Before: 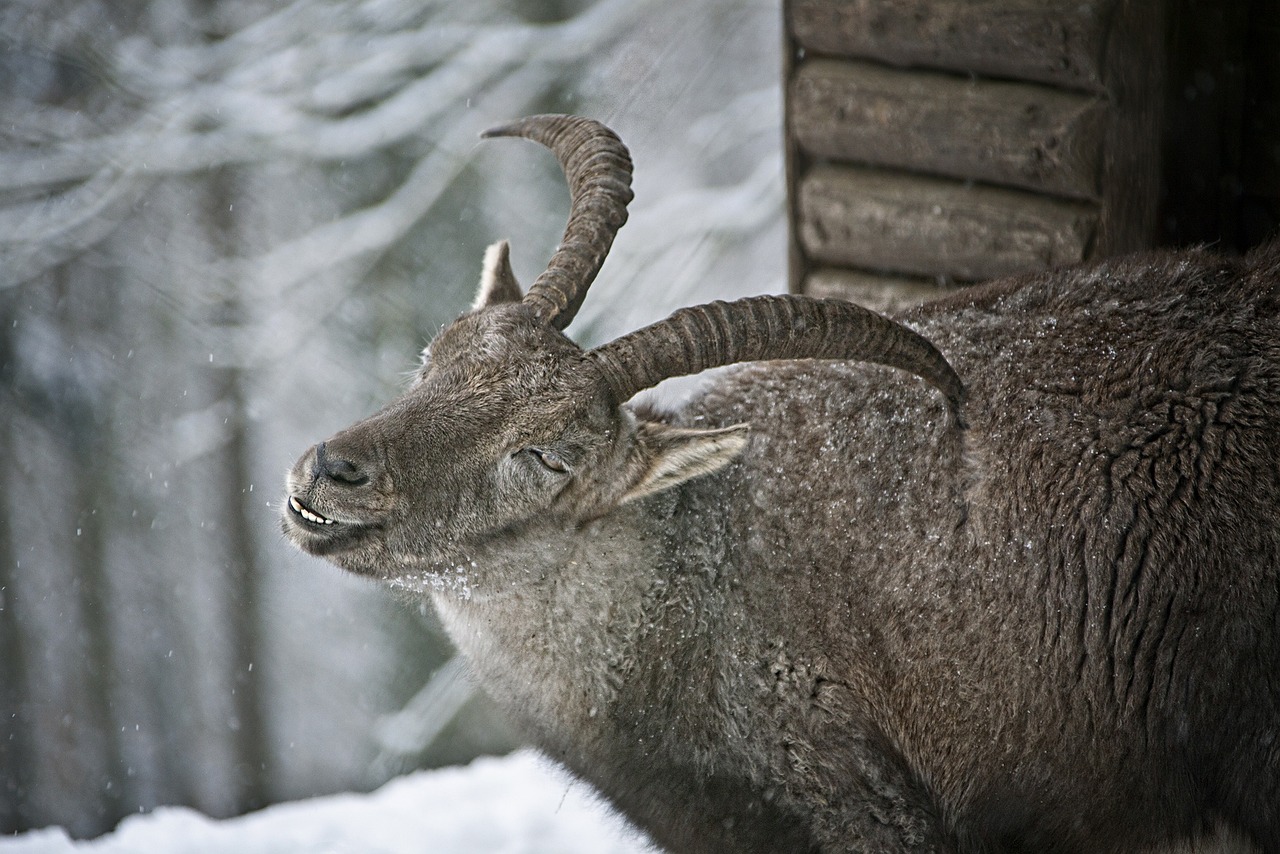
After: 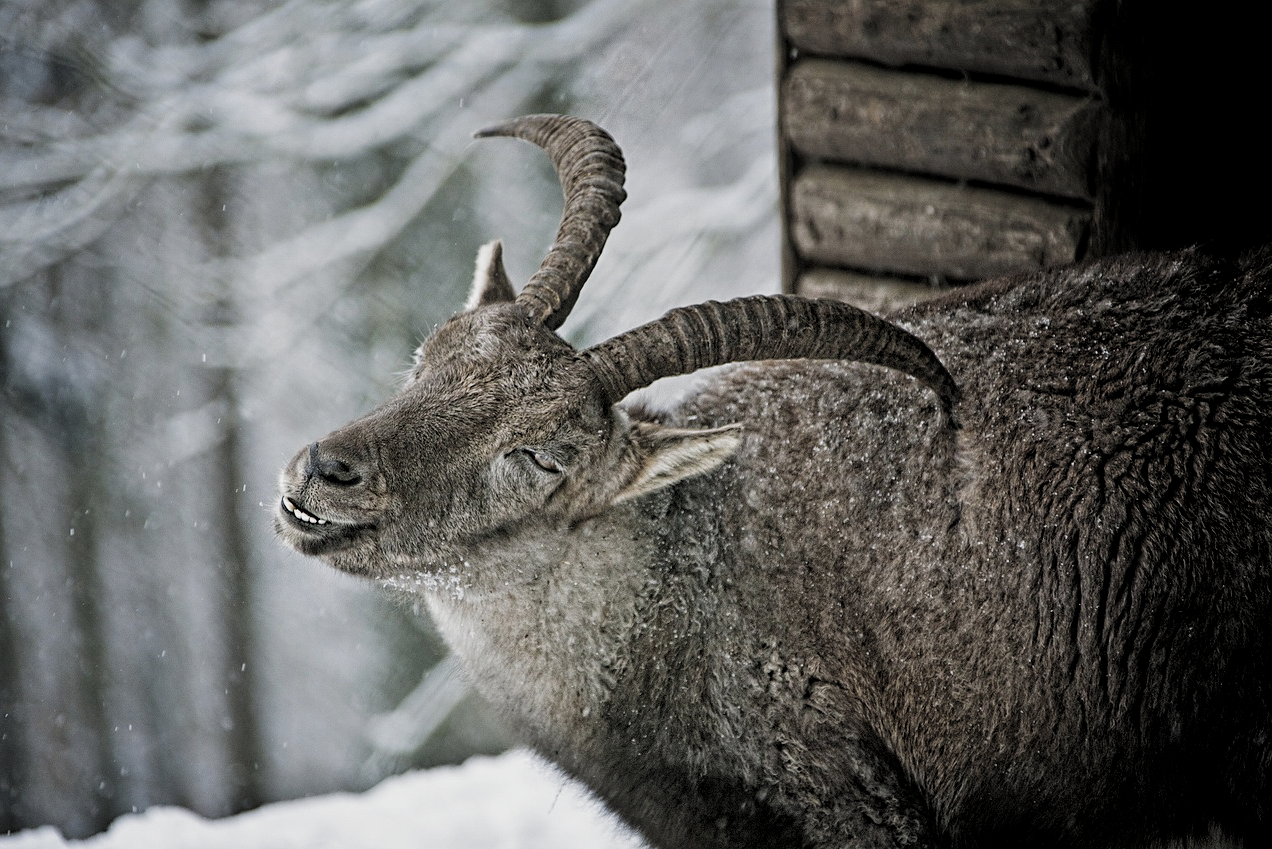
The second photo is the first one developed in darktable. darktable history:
local contrast: highlights 104%, shadows 99%, detail 119%, midtone range 0.2
exposure: black level correction 0, compensate highlight preservation false
crop and rotate: left 0.621%, top 0.215%, bottom 0.343%
filmic rgb: black relative exposure -4.91 EV, white relative exposure 2.82 EV, hardness 3.7, color science v5 (2021), iterations of high-quality reconstruction 0, contrast in shadows safe, contrast in highlights safe
